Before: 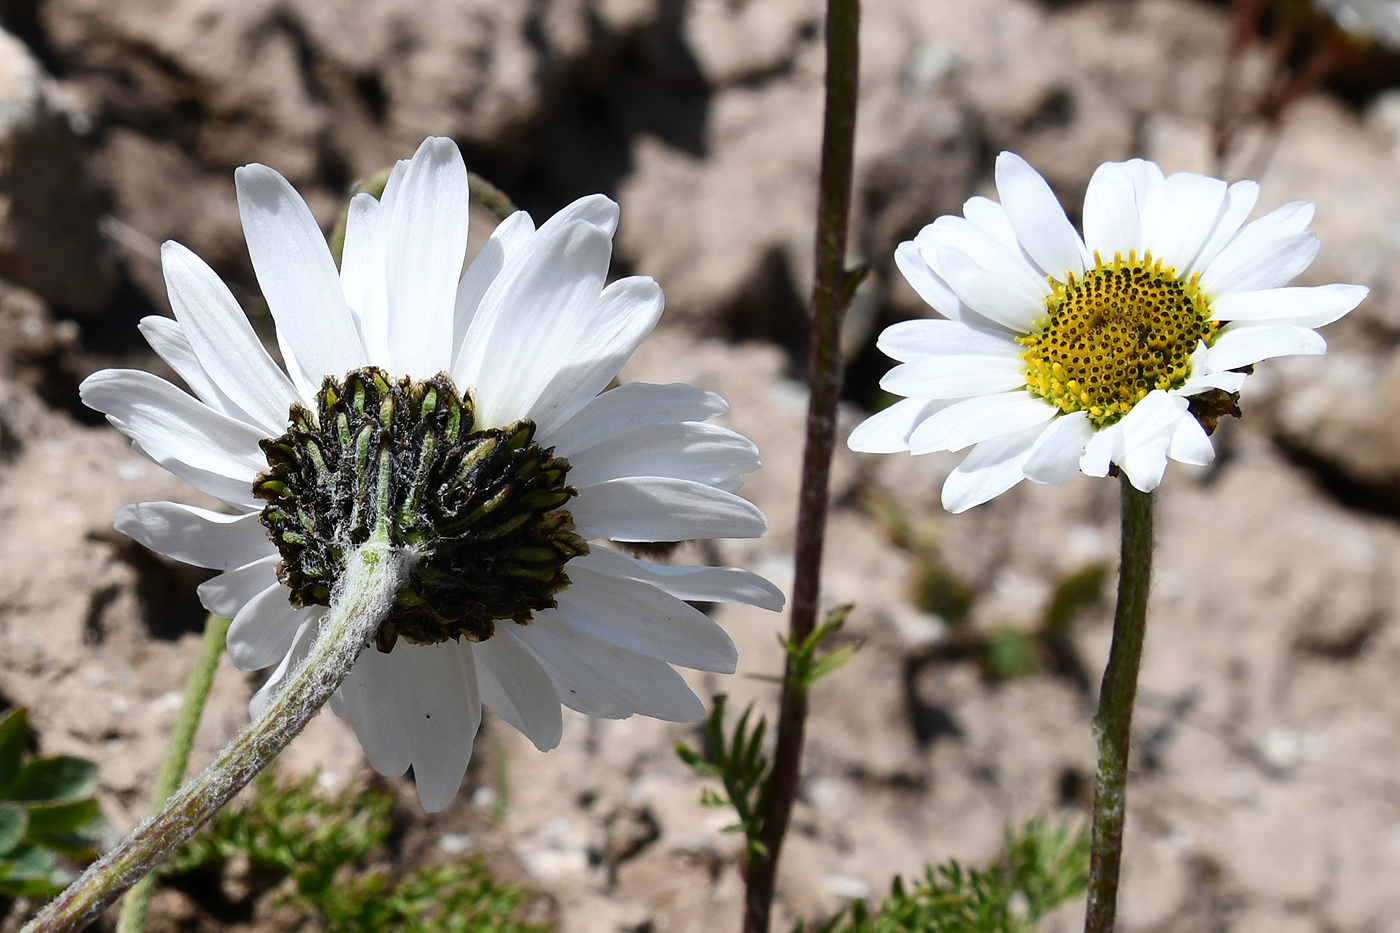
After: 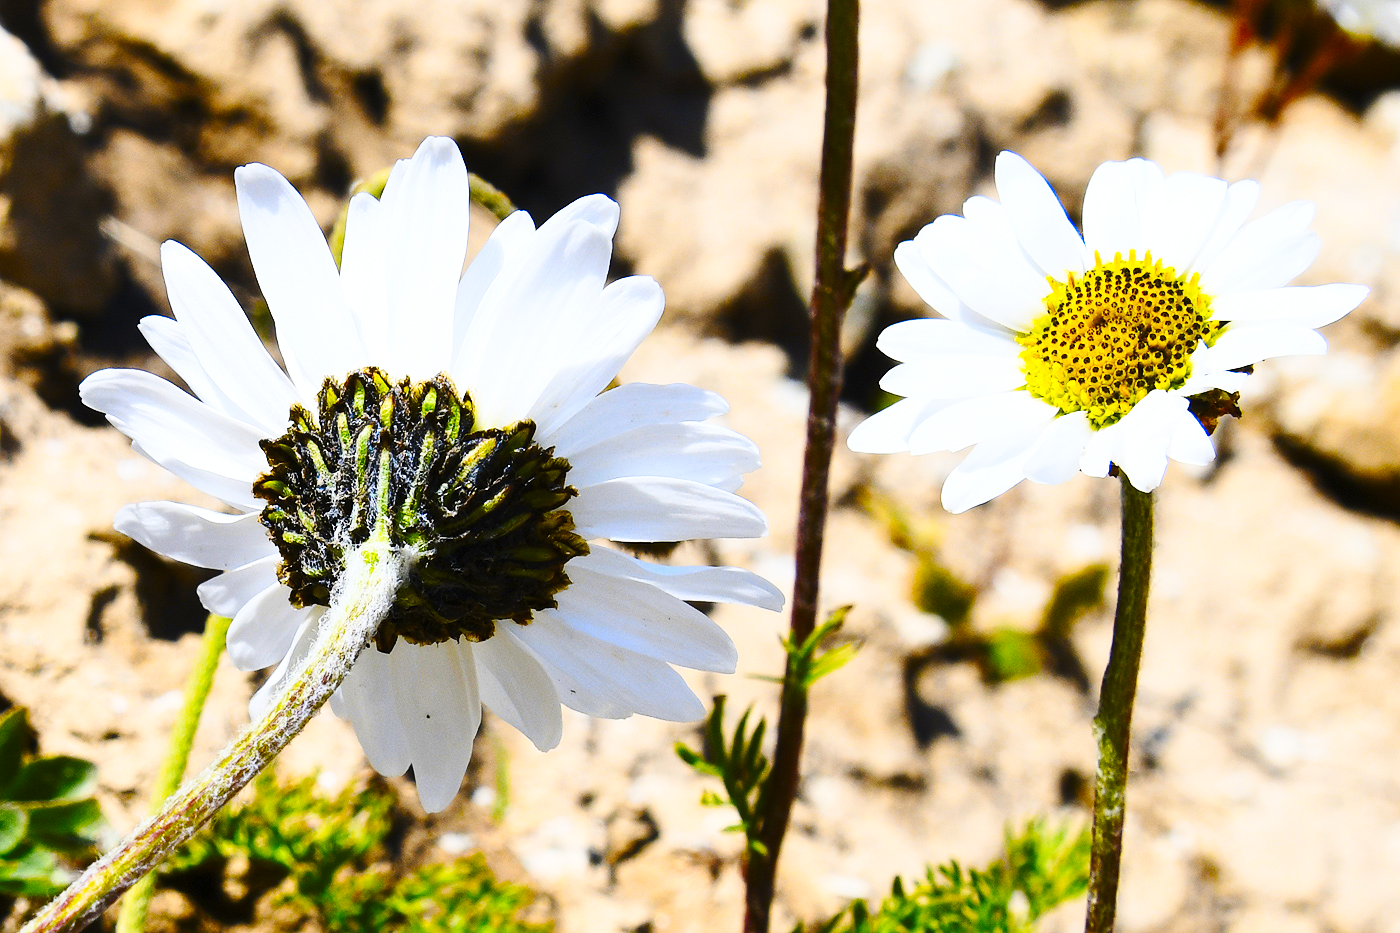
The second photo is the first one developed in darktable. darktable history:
contrast brightness saturation: contrast 0.2, brightness 0.16, saturation 0.22
base curve: curves: ch0 [(0, 0) (0.028, 0.03) (0.121, 0.232) (0.46, 0.748) (0.859, 0.968) (1, 1)], preserve colors none
color contrast: green-magenta contrast 1.12, blue-yellow contrast 1.95, unbound 0
